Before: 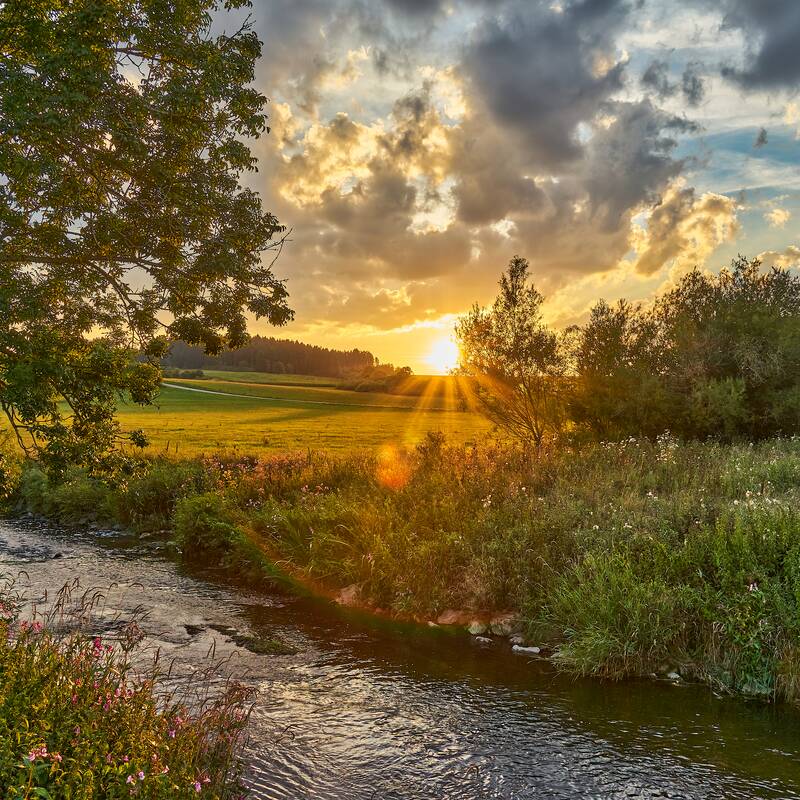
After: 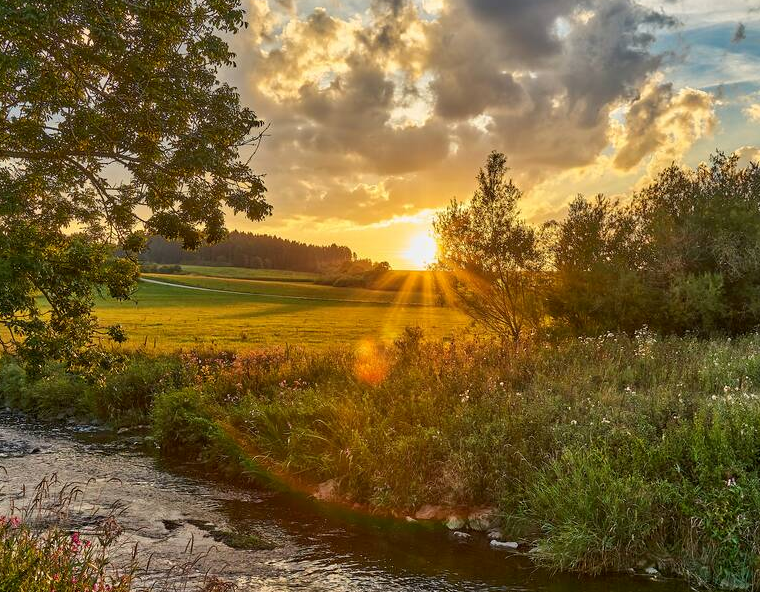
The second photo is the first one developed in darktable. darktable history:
crop and rotate: left 2.991%, top 13.302%, right 1.981%, bottom 12.636%
white balance: emerald 1
exposure: black level correction 0.001, compensate highlight preservation false
